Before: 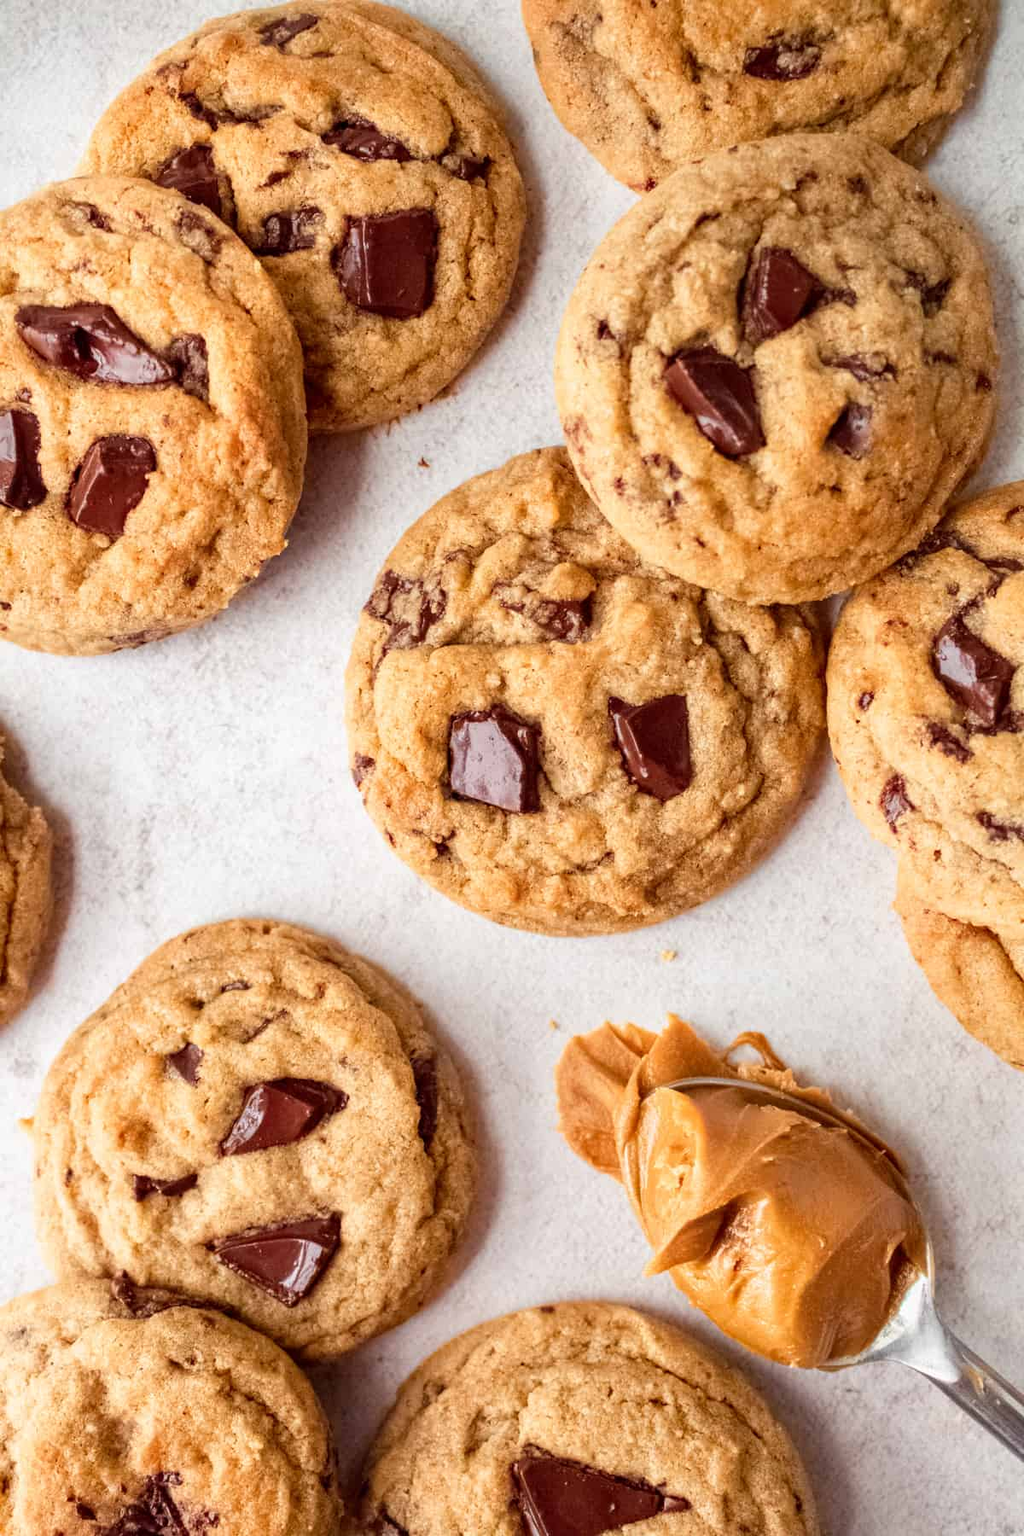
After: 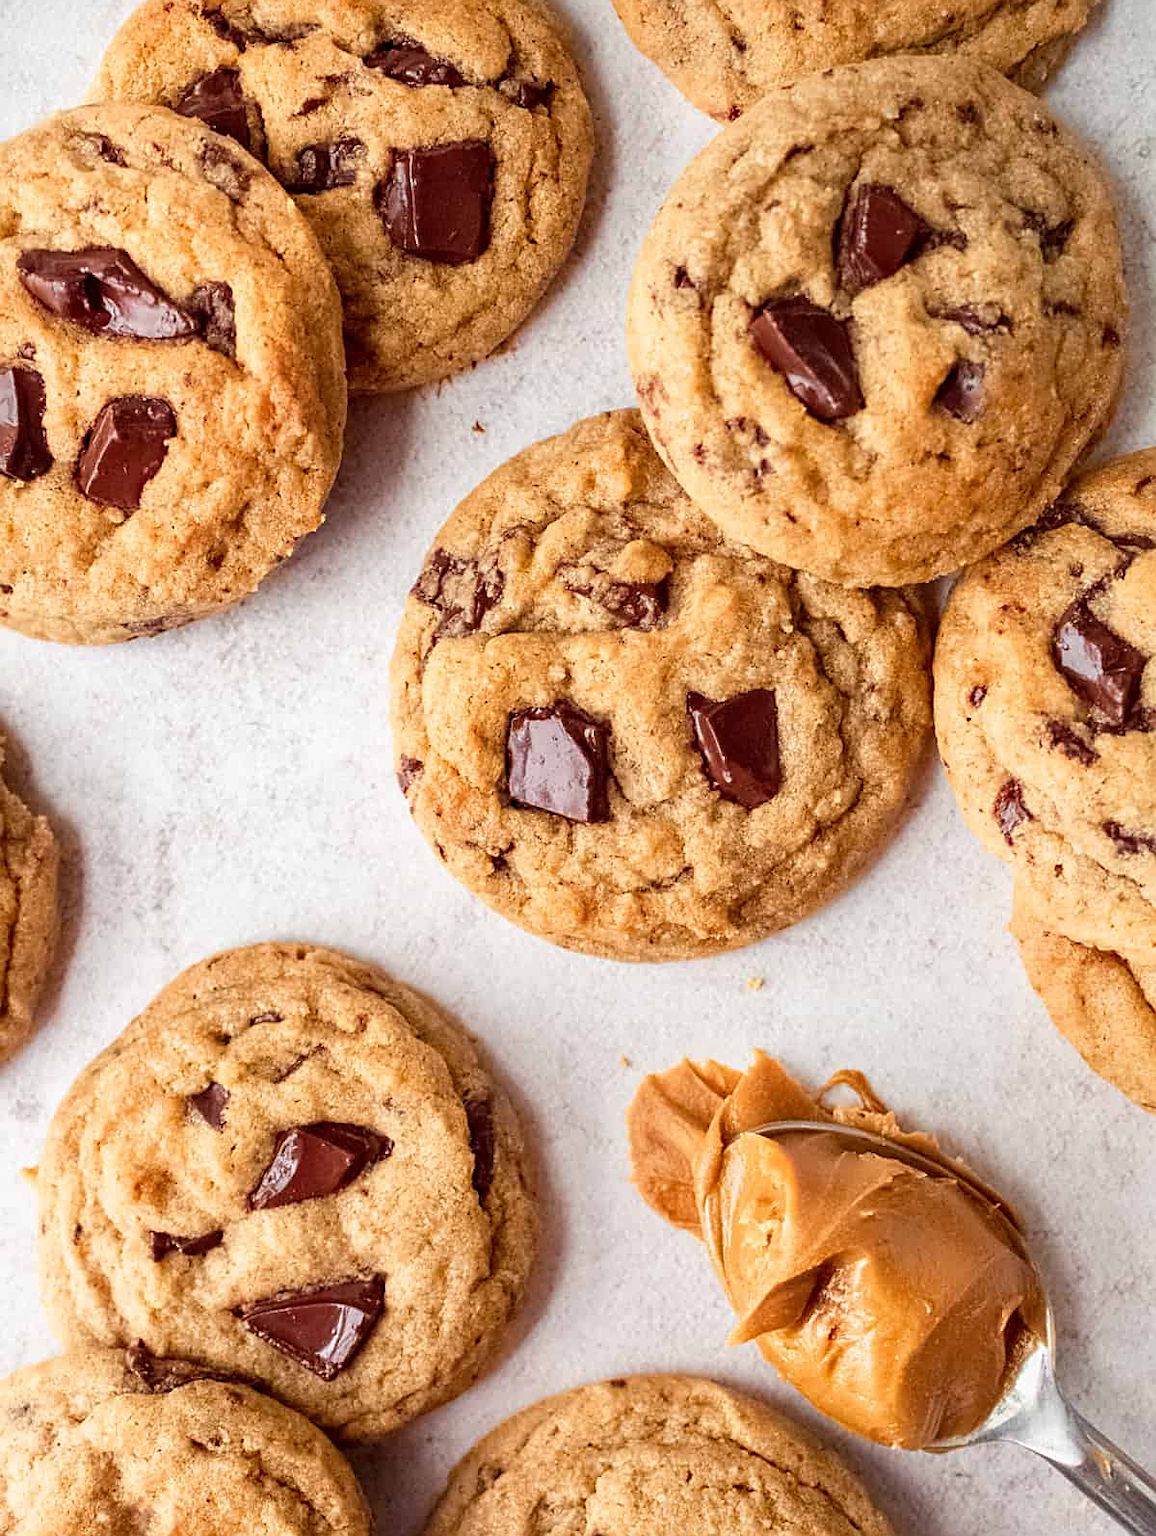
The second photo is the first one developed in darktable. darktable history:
crop and rotate: top 5.516%, bottom 5.912%
sharpen: on, module defaults
